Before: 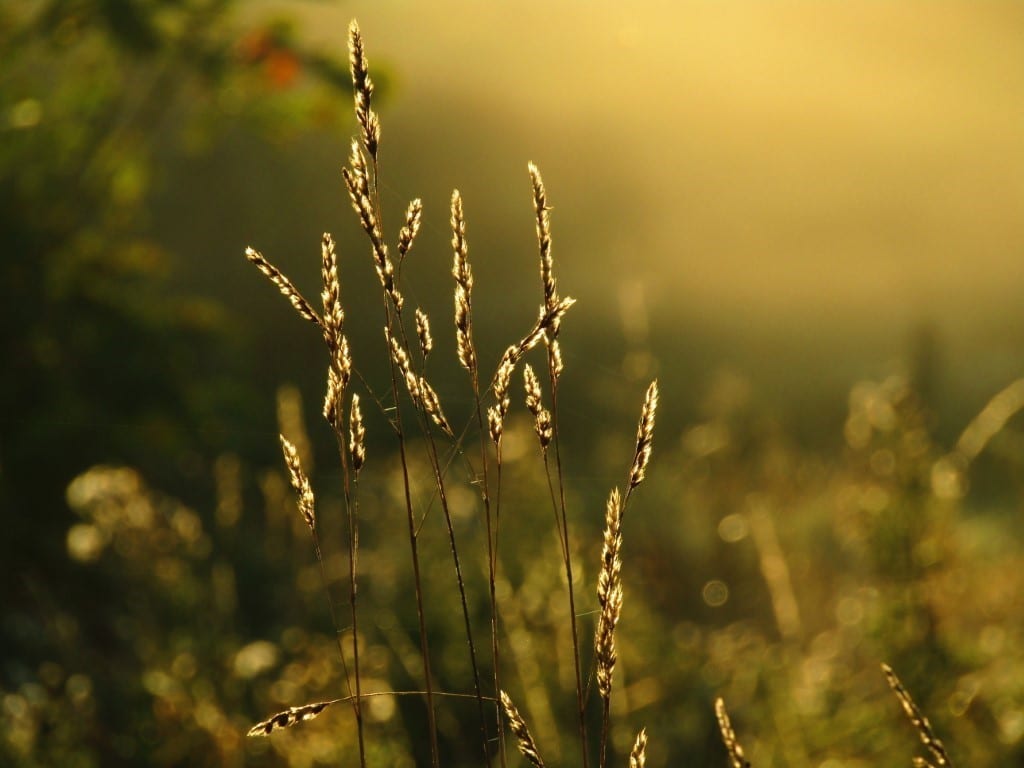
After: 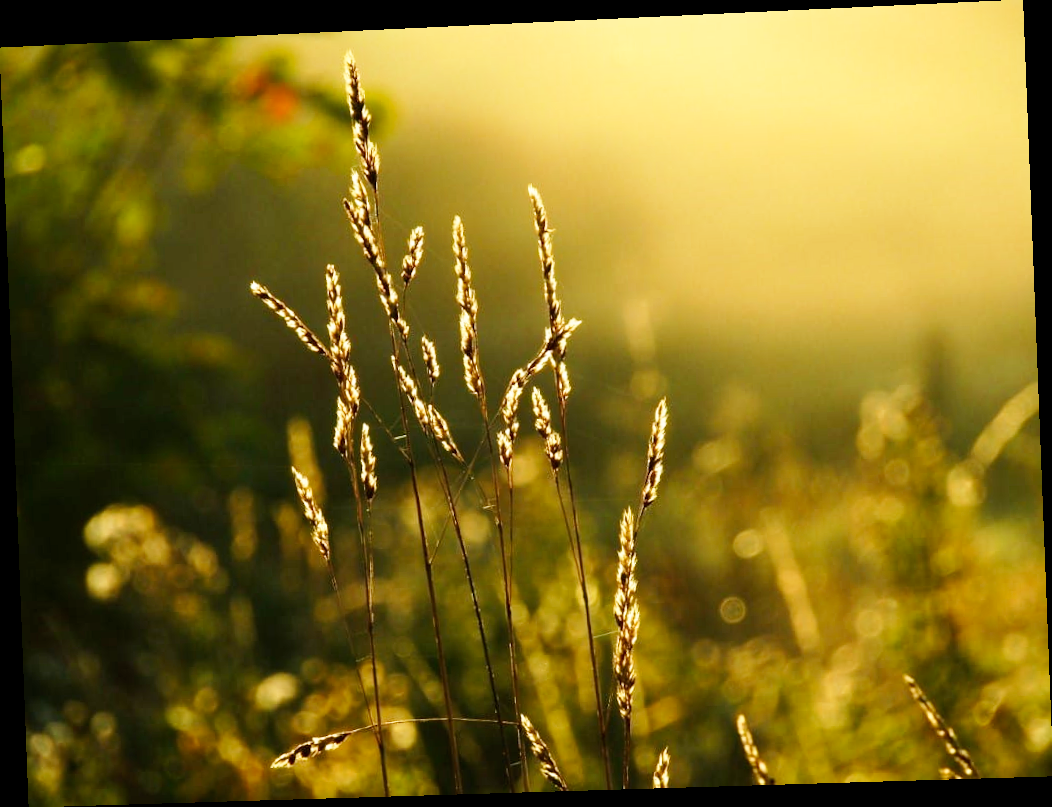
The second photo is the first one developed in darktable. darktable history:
rotate and perspective: rotation -2.22°, lens shift (horizontal) -0.022, automatic cropping off
base curve: curves: ch0 [(0, 0) (0.005, 0.002) (0.15, 0.3) (0.4, 0.7) (0.75, 0.95) (1, 1)], preserve colors none
white balance: red 1.009, blue 1.027
